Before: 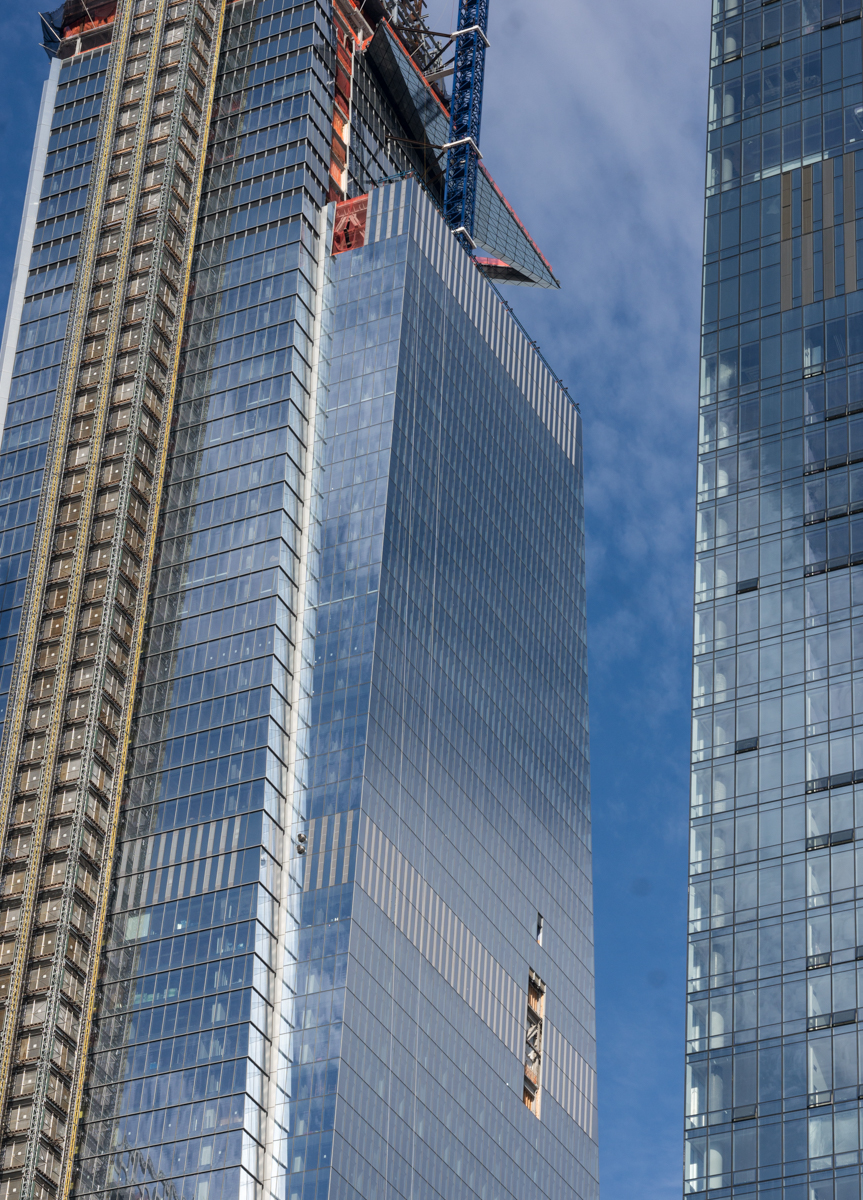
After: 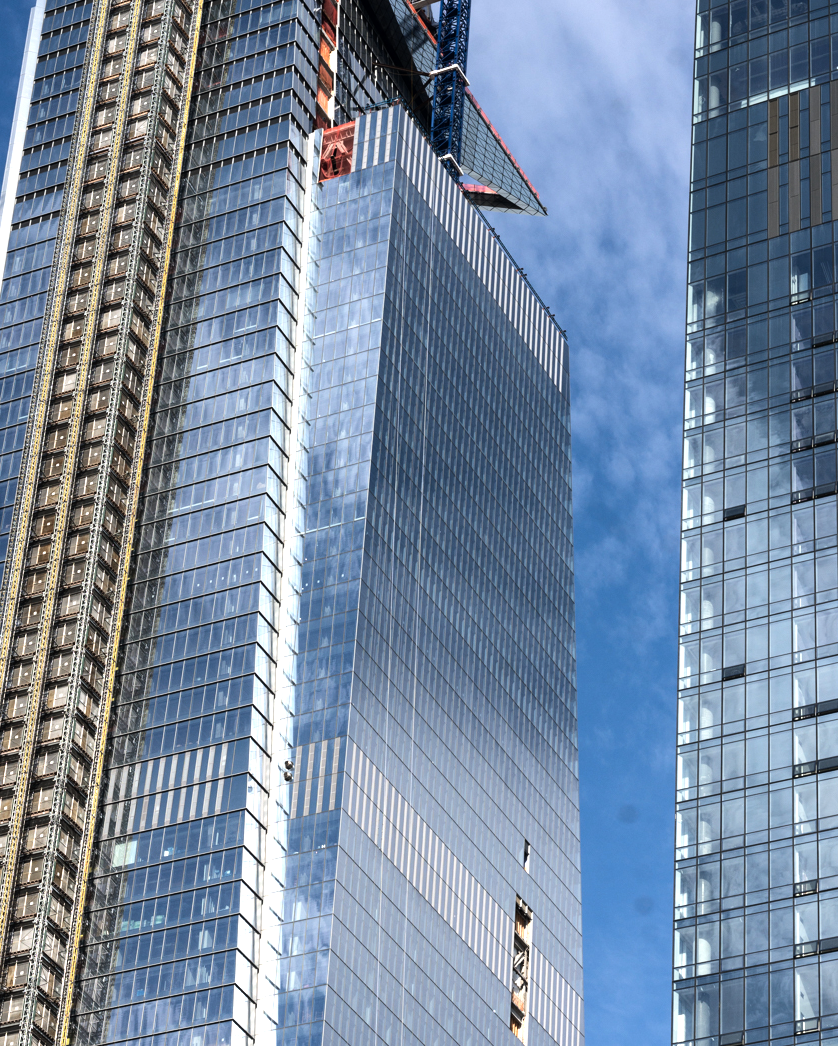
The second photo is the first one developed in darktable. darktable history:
crop: left 1.507%, top 6.147%, right 1.379%, bottom 6.637%
tone equalizer: -8 EV -1.08 EV, -7 EV -1.01 EV, -6 EV -0.867 EV, -5 EV -0.578 EV, -3 EV 0.578 EV, -2 EV 0.867 EV, -1 EV 1.01 EV, +0 EV 1.08 EV, edges refinement/feathering 500, mask exposure compensation -1.57 EV, preserve details no
